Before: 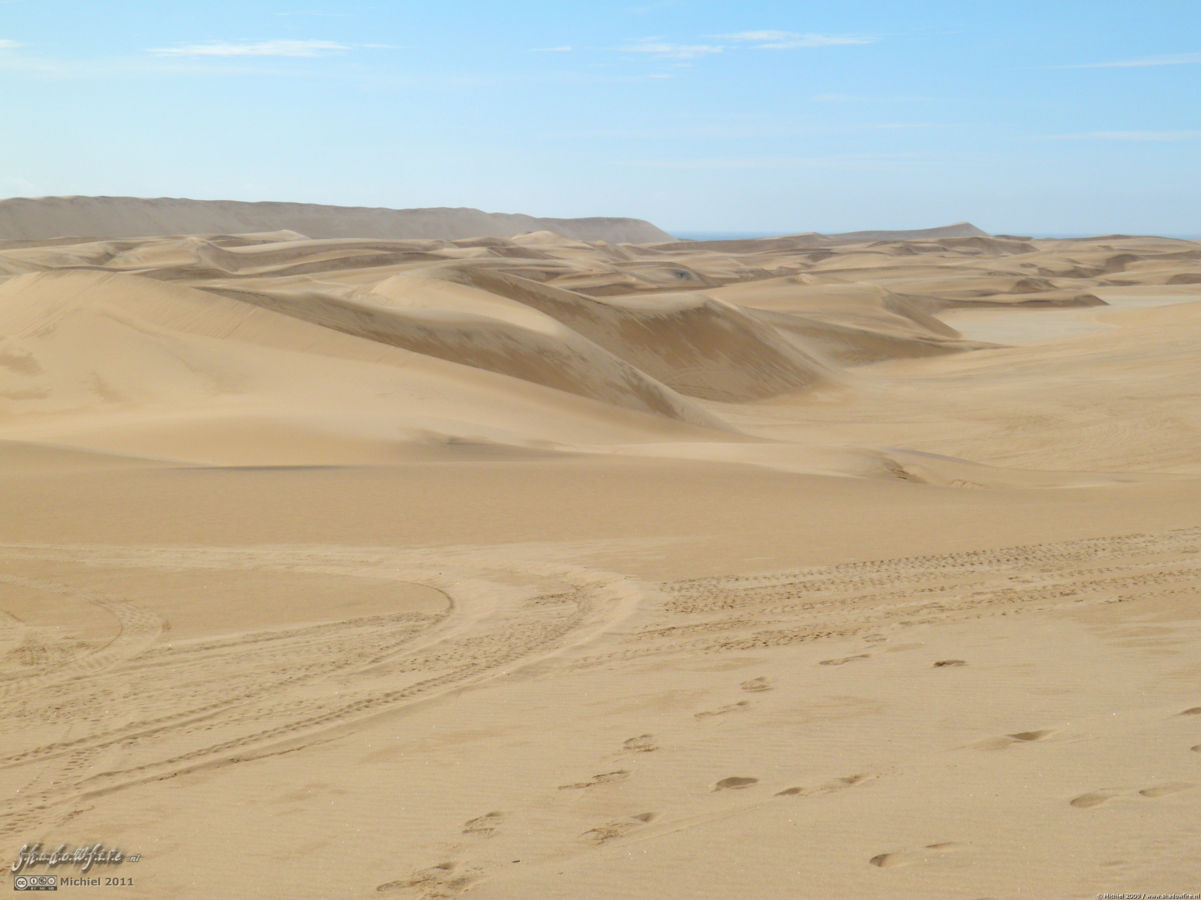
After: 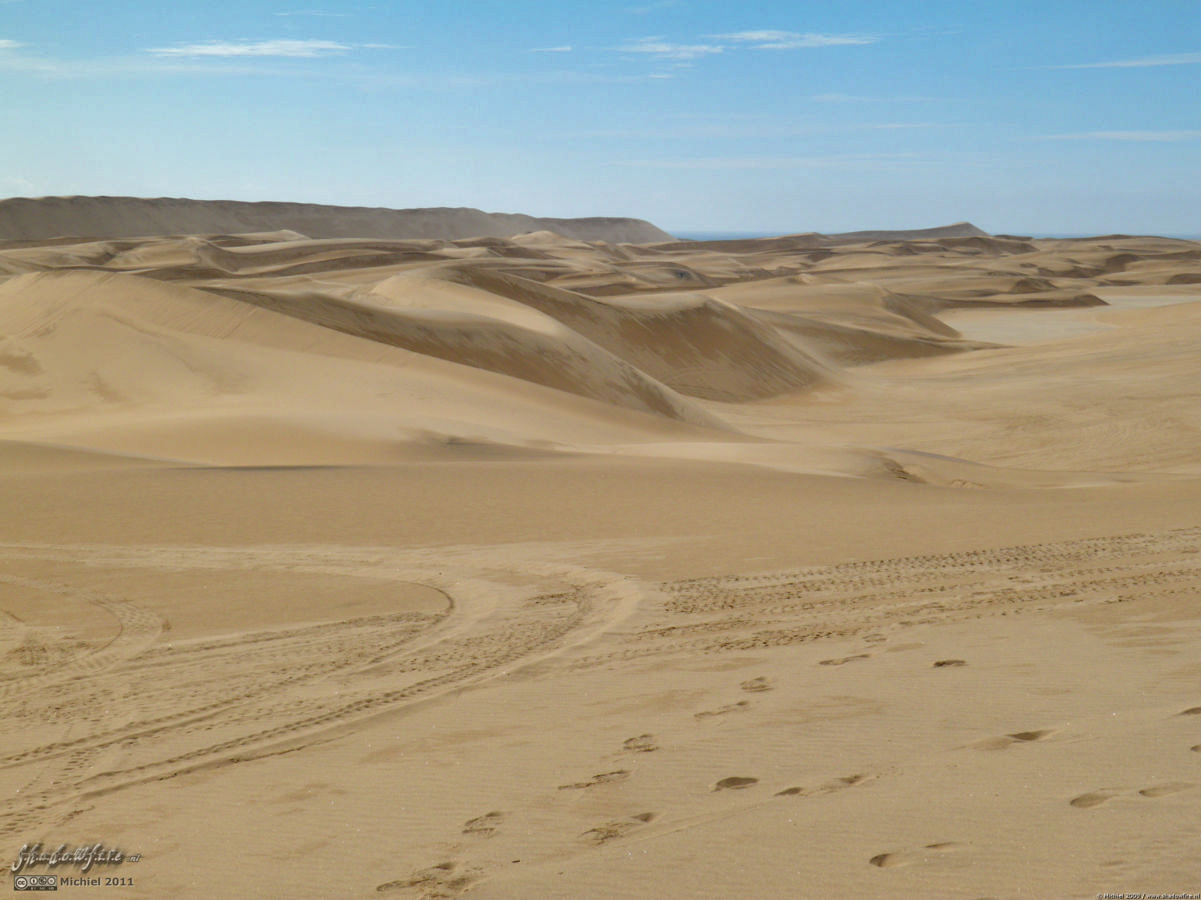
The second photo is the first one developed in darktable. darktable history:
shadows and highlights: shadows 30.61, highlights -62.51, soften with gaussian
